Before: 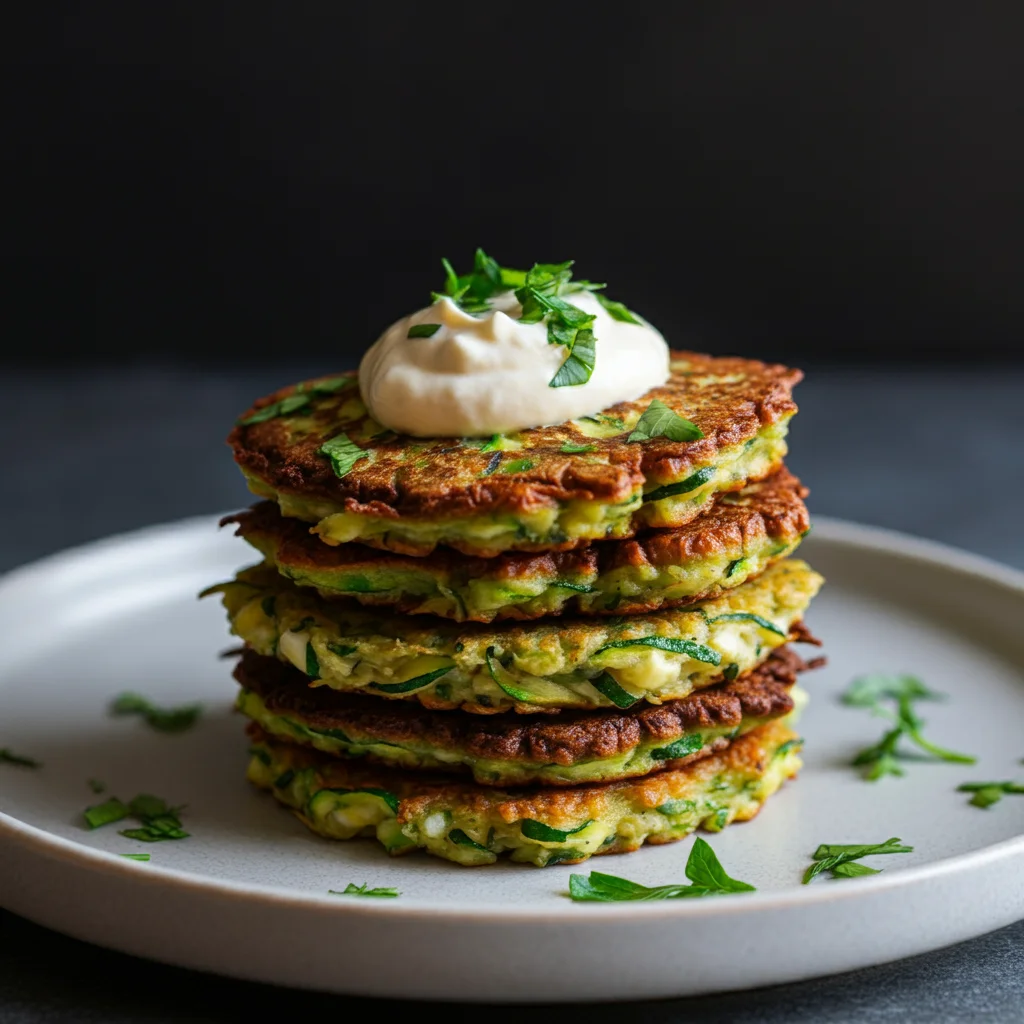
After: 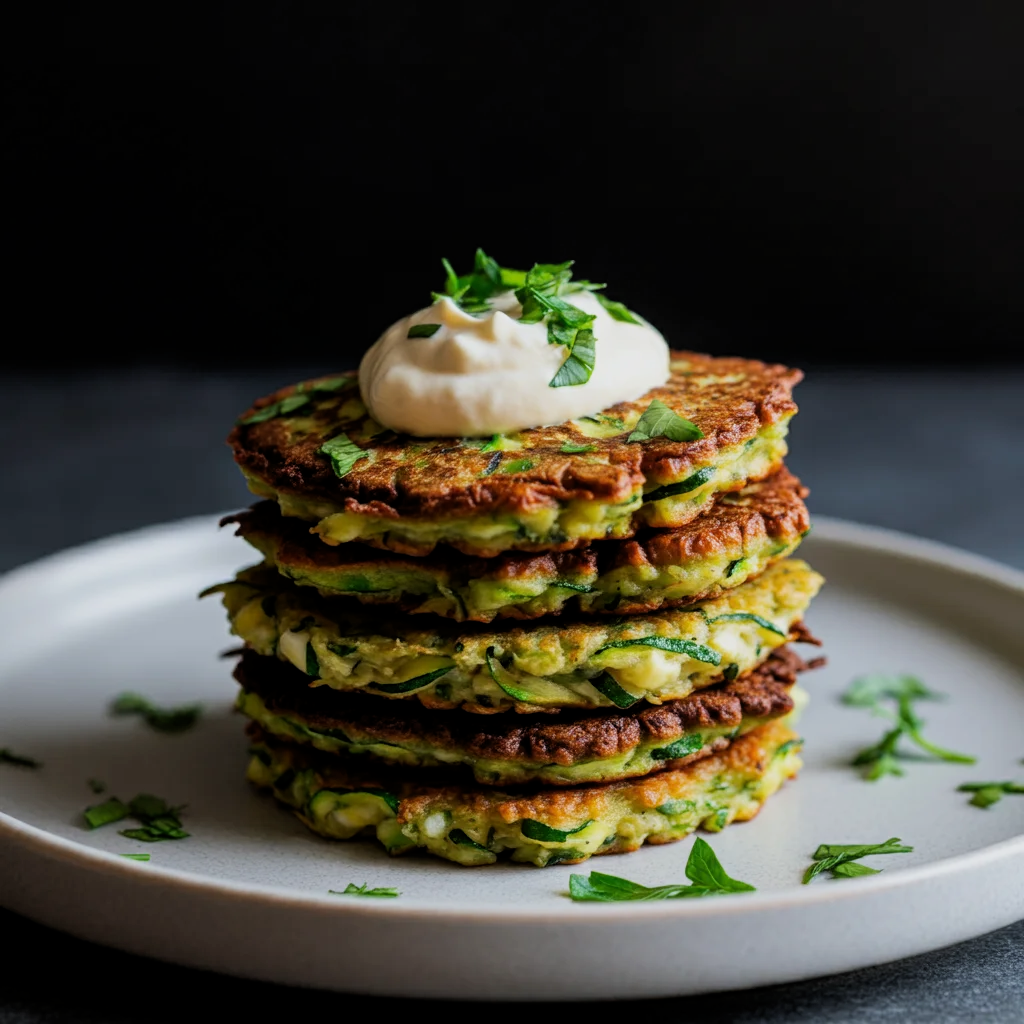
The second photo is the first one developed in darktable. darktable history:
filmic rgb: middle gray luminance 9.44%, black relative exposure -10.55 EV, white relative exposure 3.43 EV, threshold 3.03 EV, target black luminance 0%, hardness 5.94, latitude 59.67%, contrast 1.09, highlights saturation mix 4.32%, shadows ↔ highlights balance 29.11%, enable highlight reconstruction true
